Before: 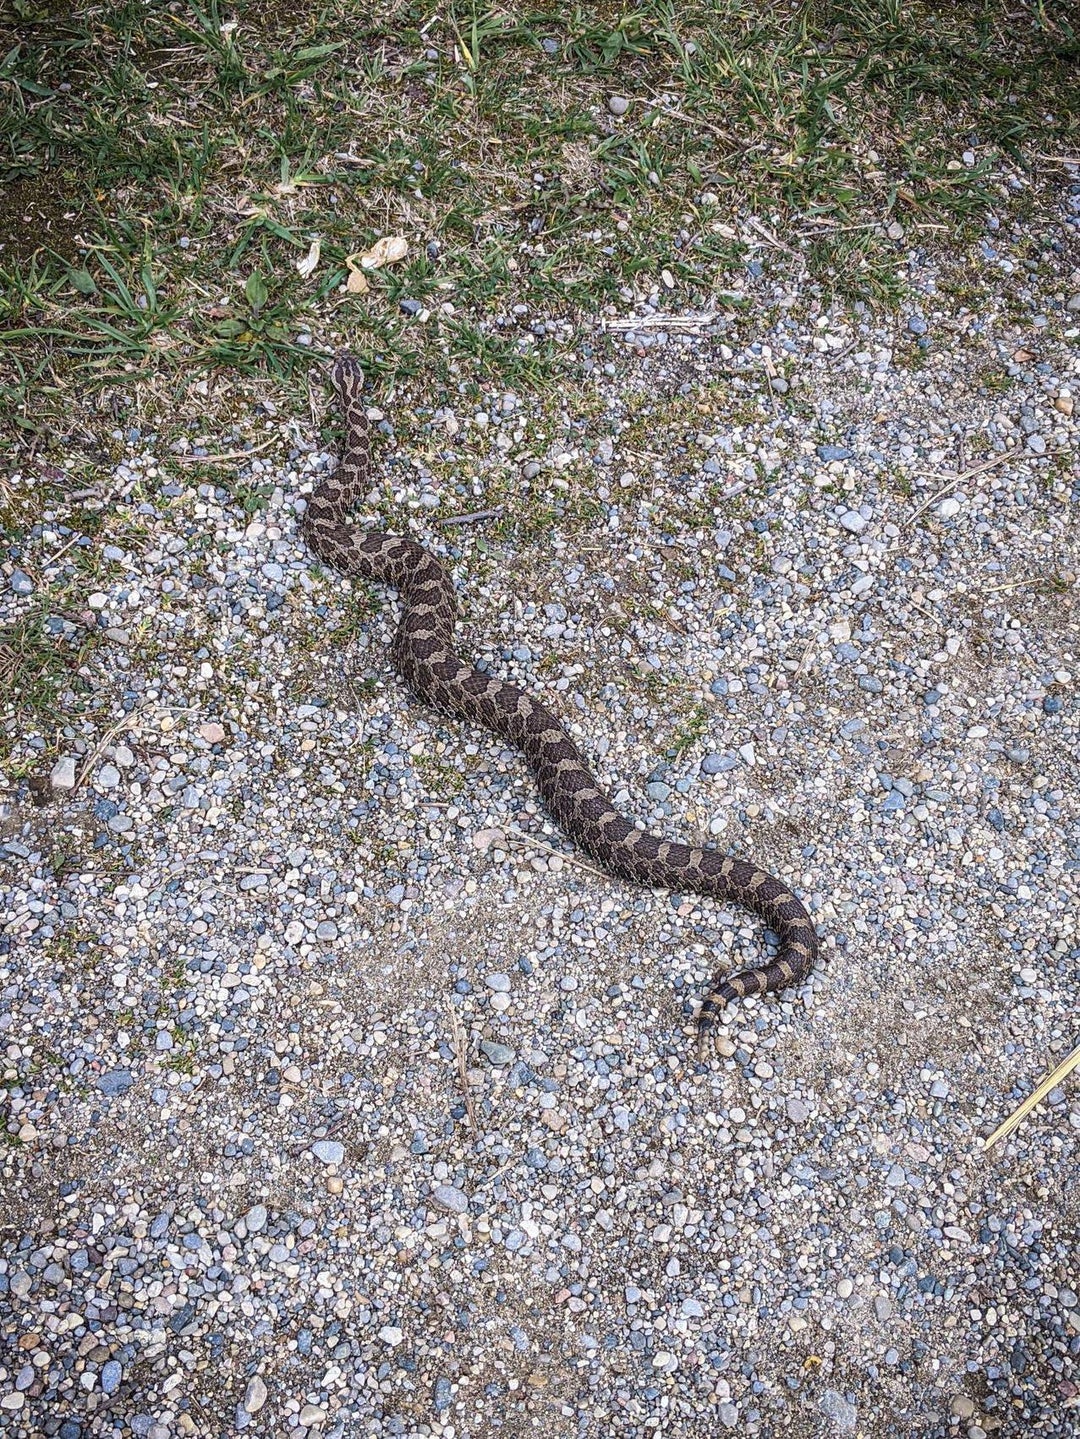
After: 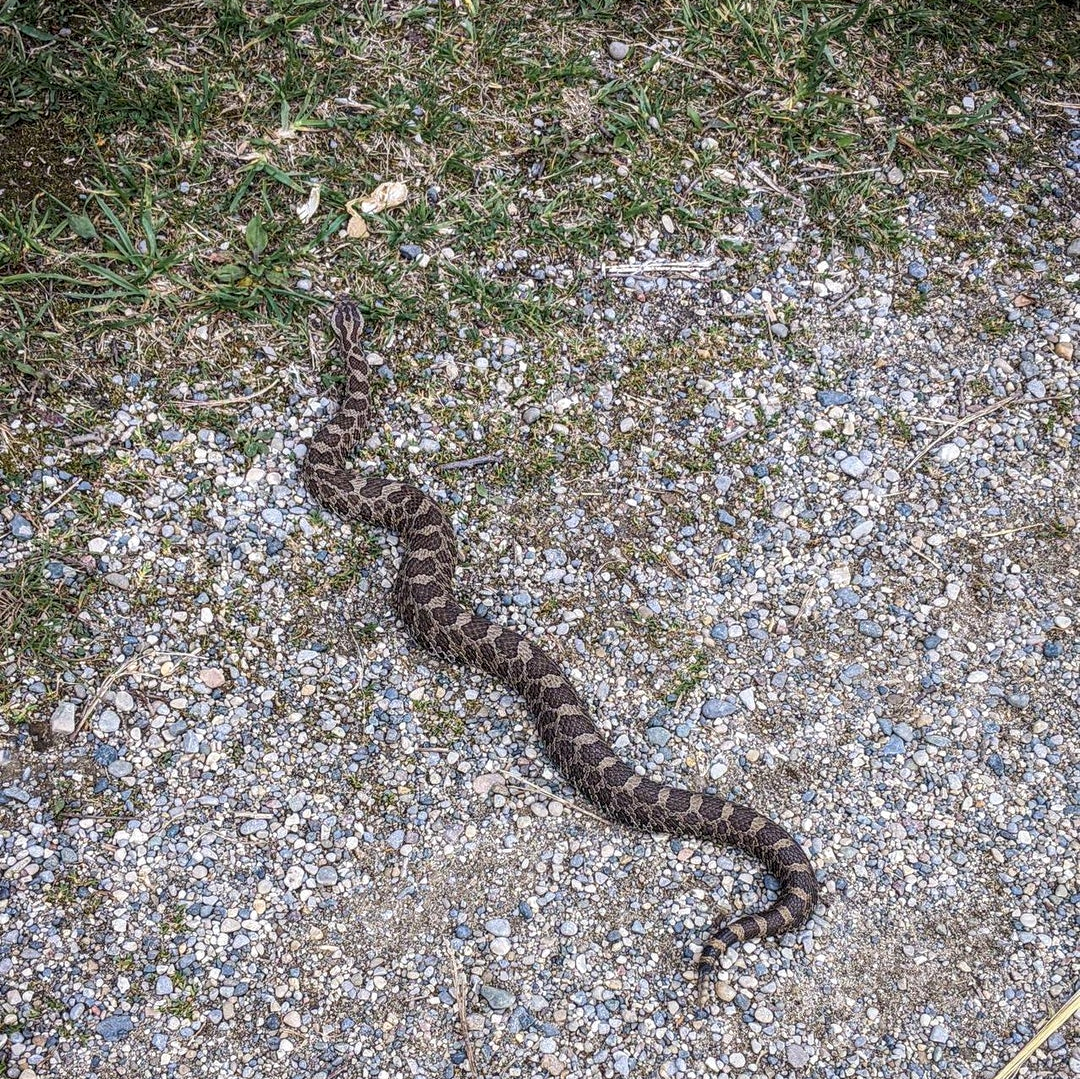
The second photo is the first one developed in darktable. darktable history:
crop: top 3.857%, bottom 21.132%
local contrast: on, module defaults
